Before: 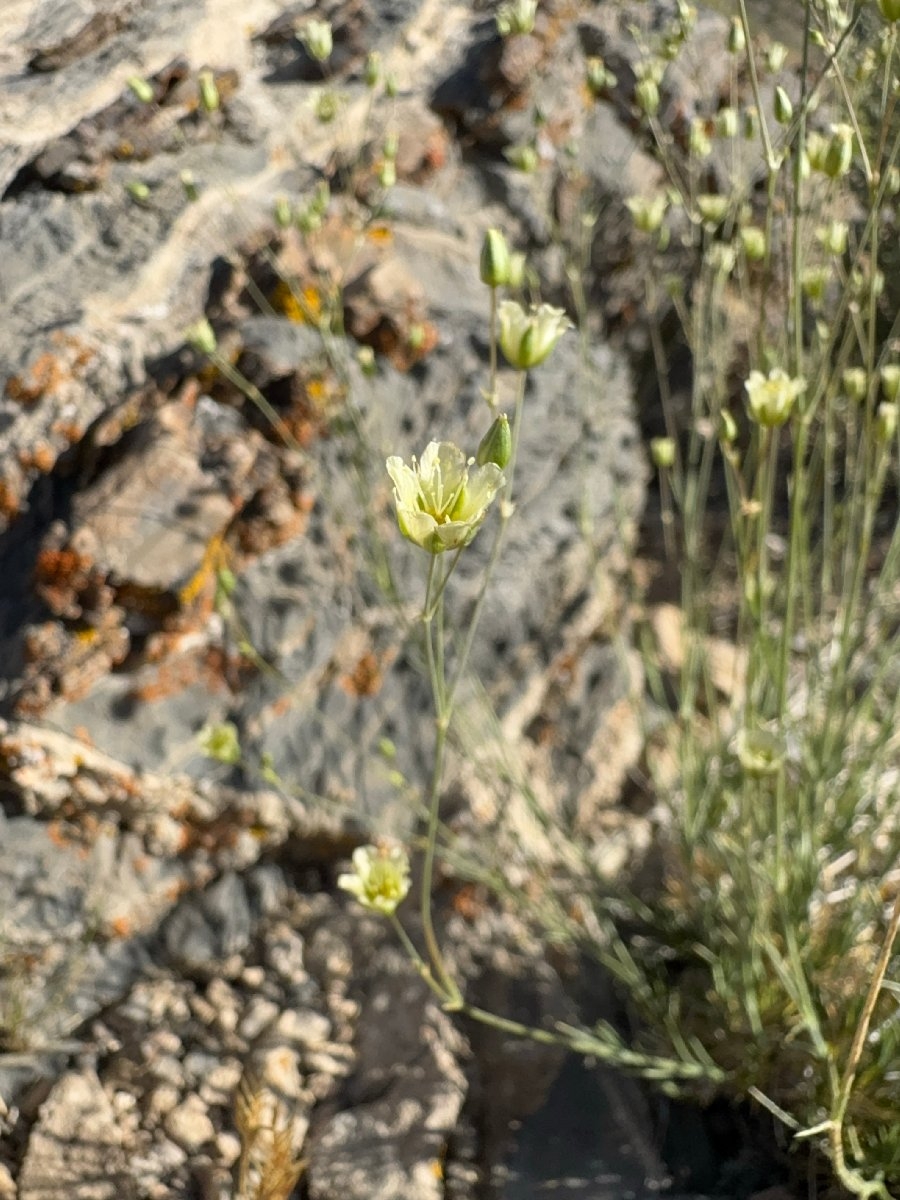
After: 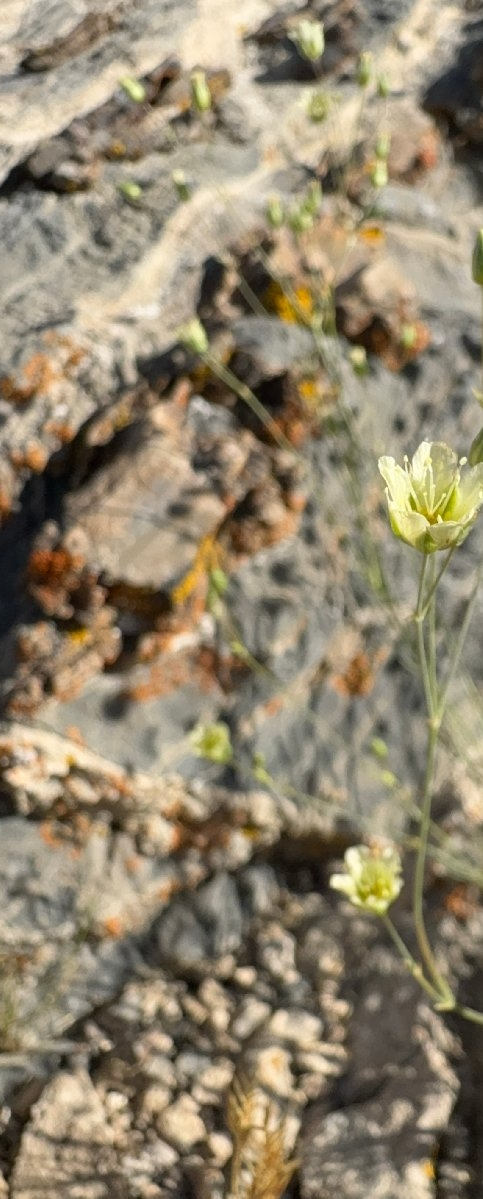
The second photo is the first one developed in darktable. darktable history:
crop: left 0.972%, right 45.262%, bottom 0.079%
